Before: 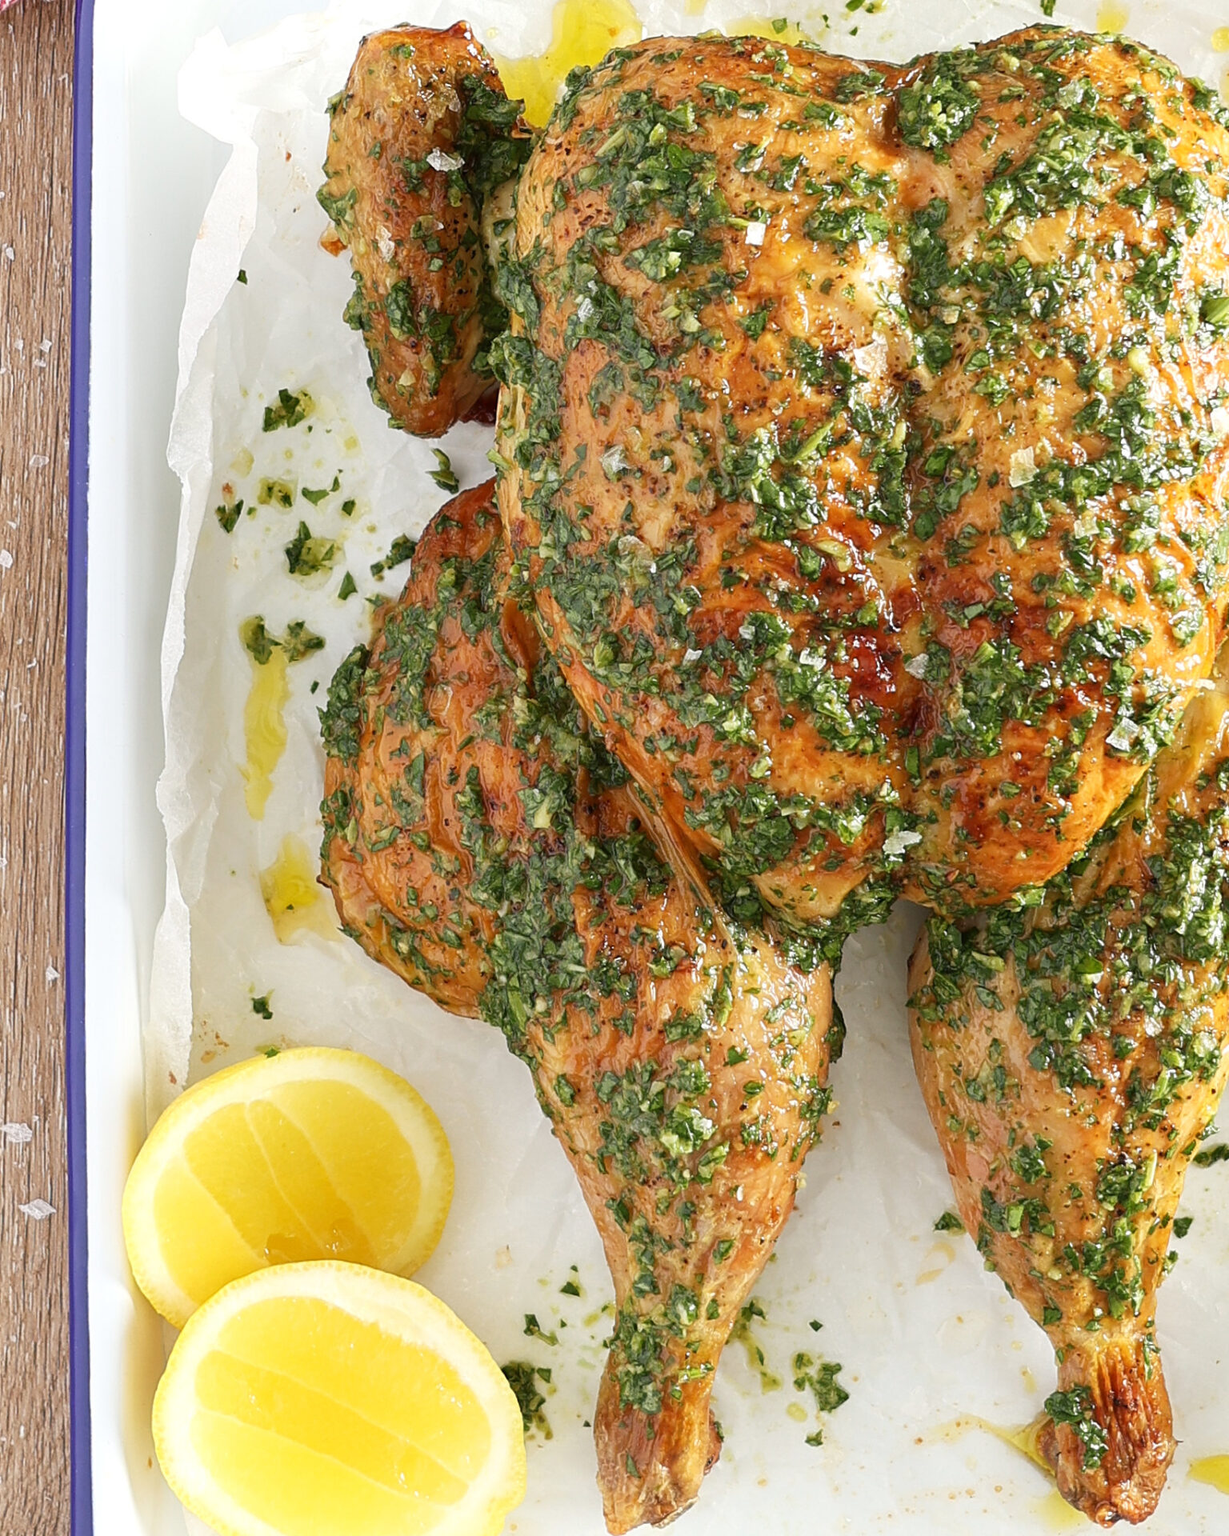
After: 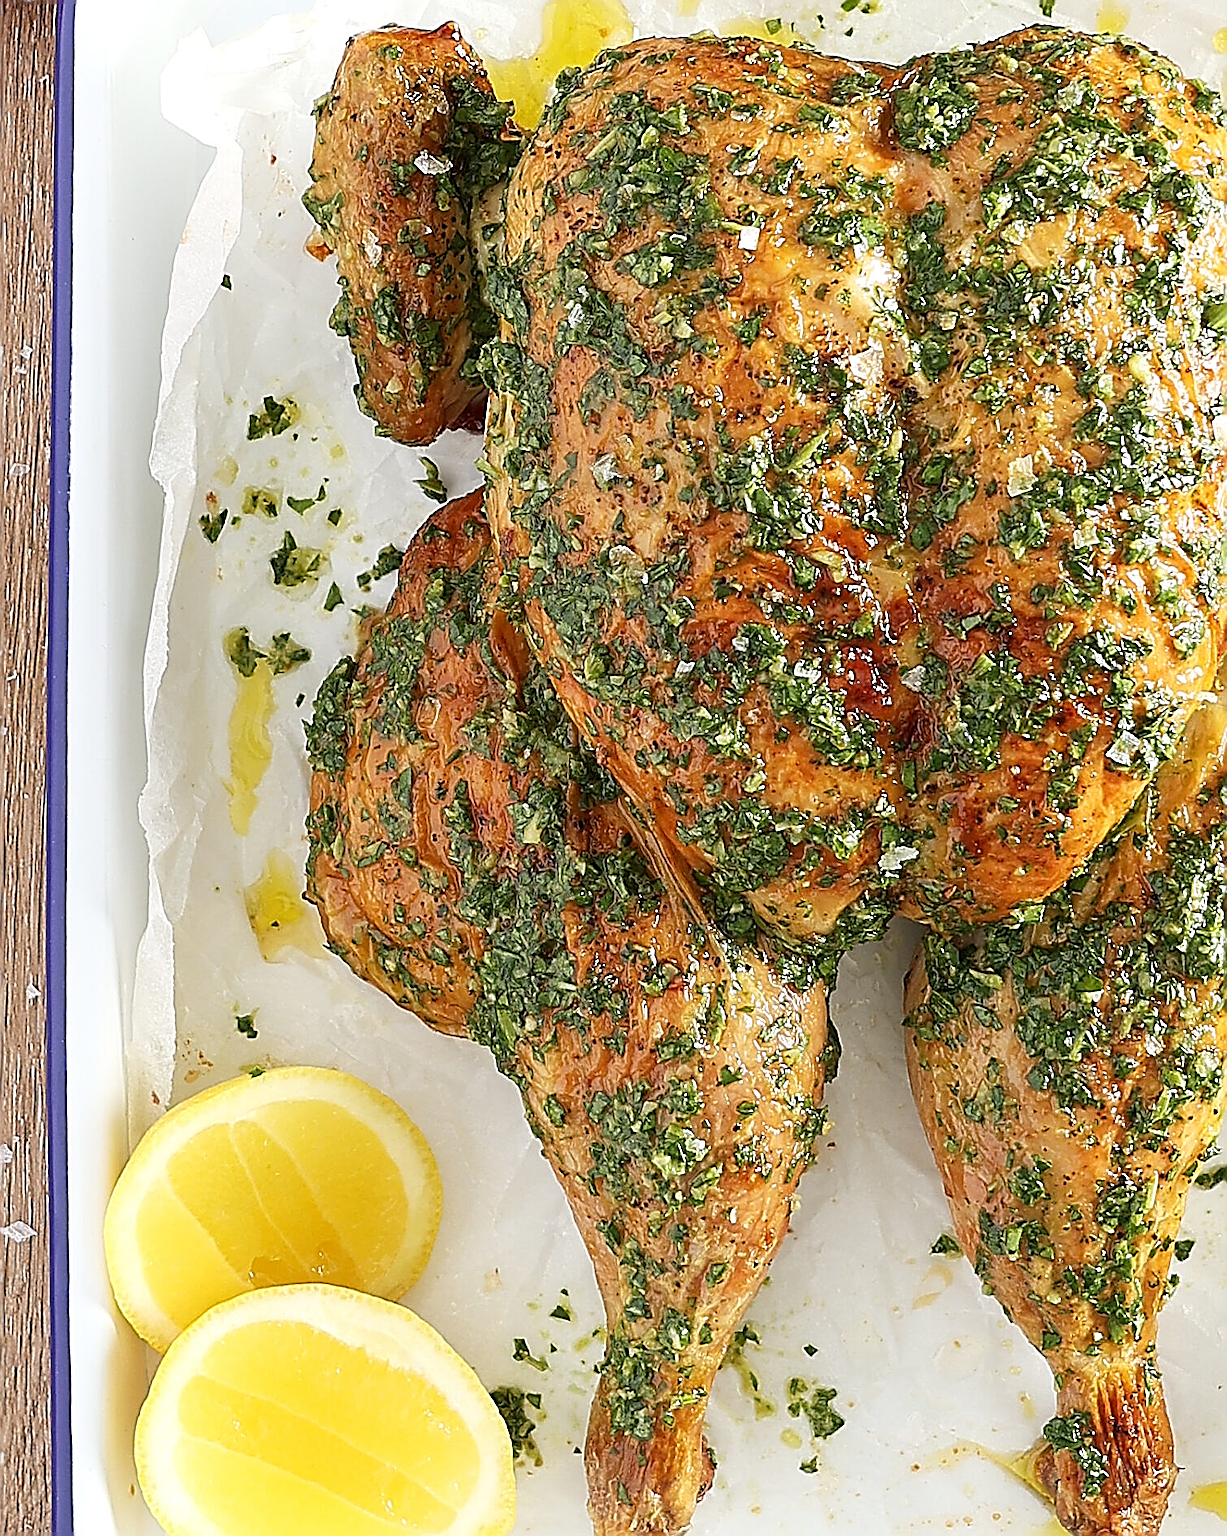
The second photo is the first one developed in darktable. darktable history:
sharpen: amount 1.99
crop: left 1.645%, right 0.267%, bottom 1.82%
